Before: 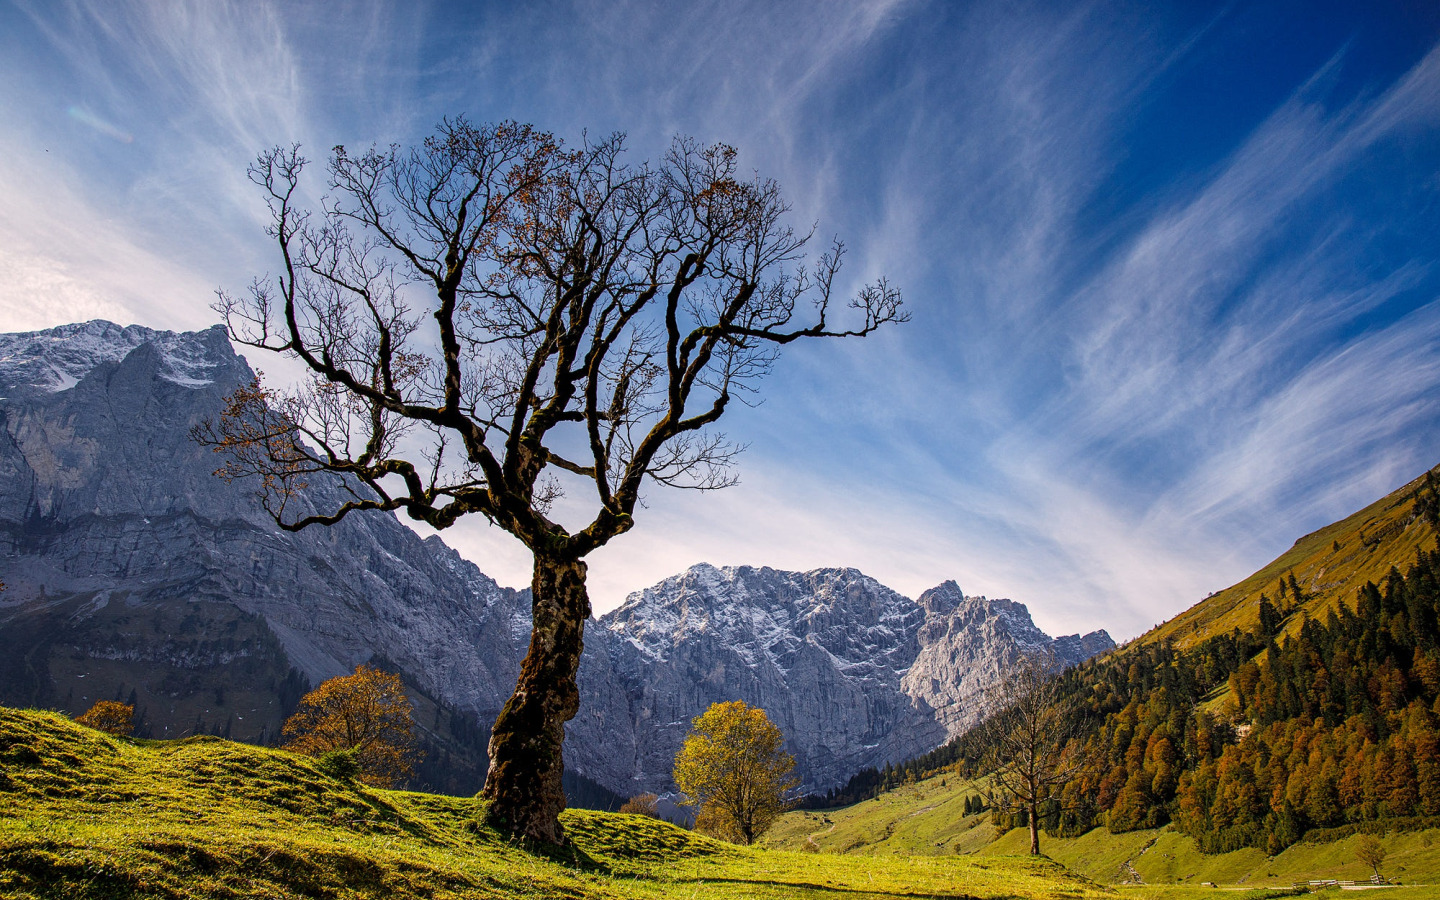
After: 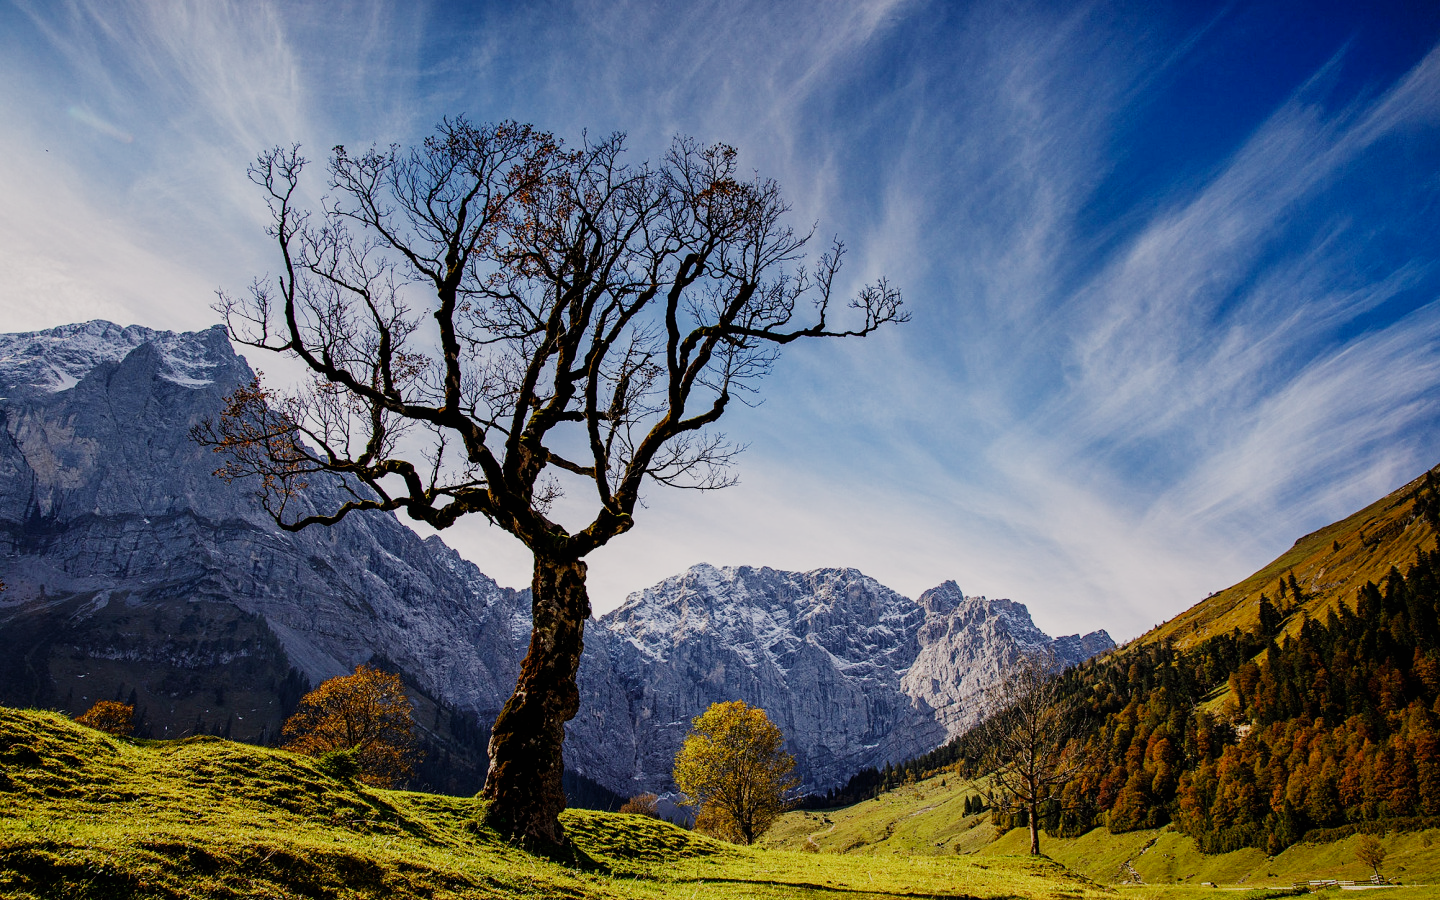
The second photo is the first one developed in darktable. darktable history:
sigmoid: skew -0.2, preserve hue 0%, red attenuation 0.1, red rotation 0.035, green attenuation 0.1, green rotation -0.017, blue attenuation 0.15, blue rotation -0.052, base primaries Rec2020
